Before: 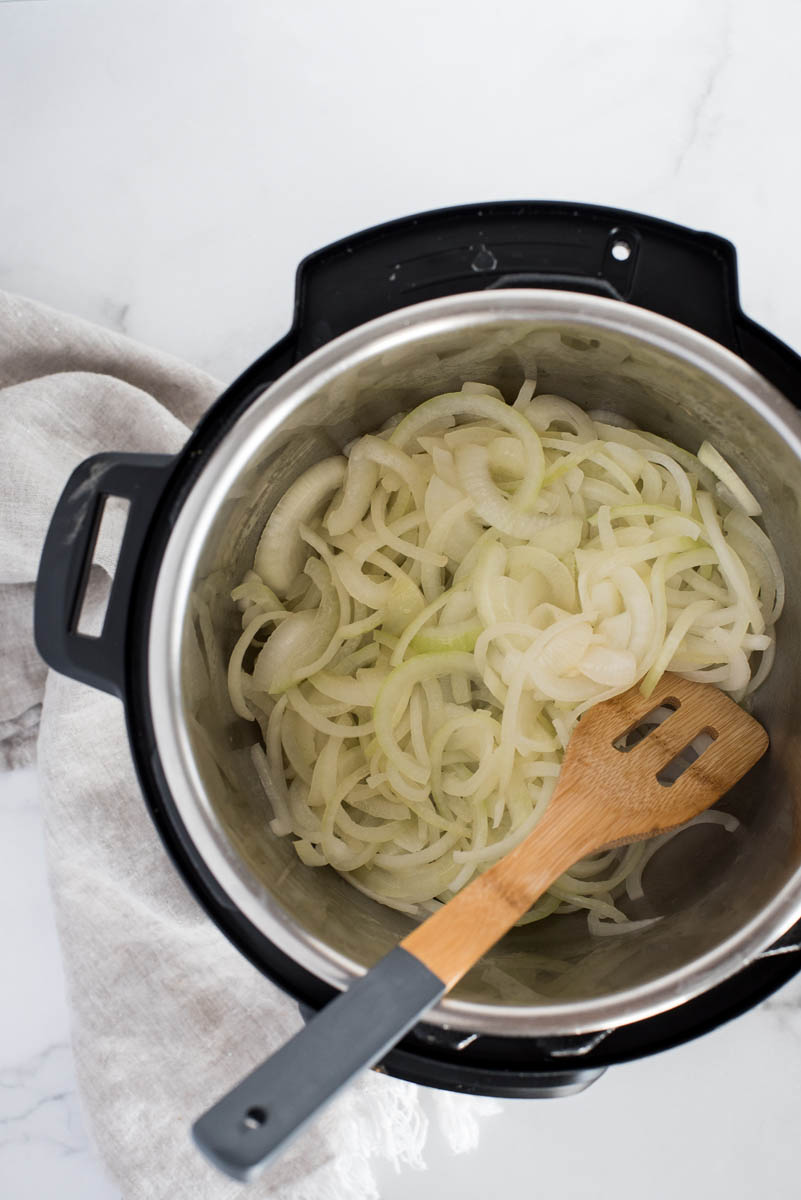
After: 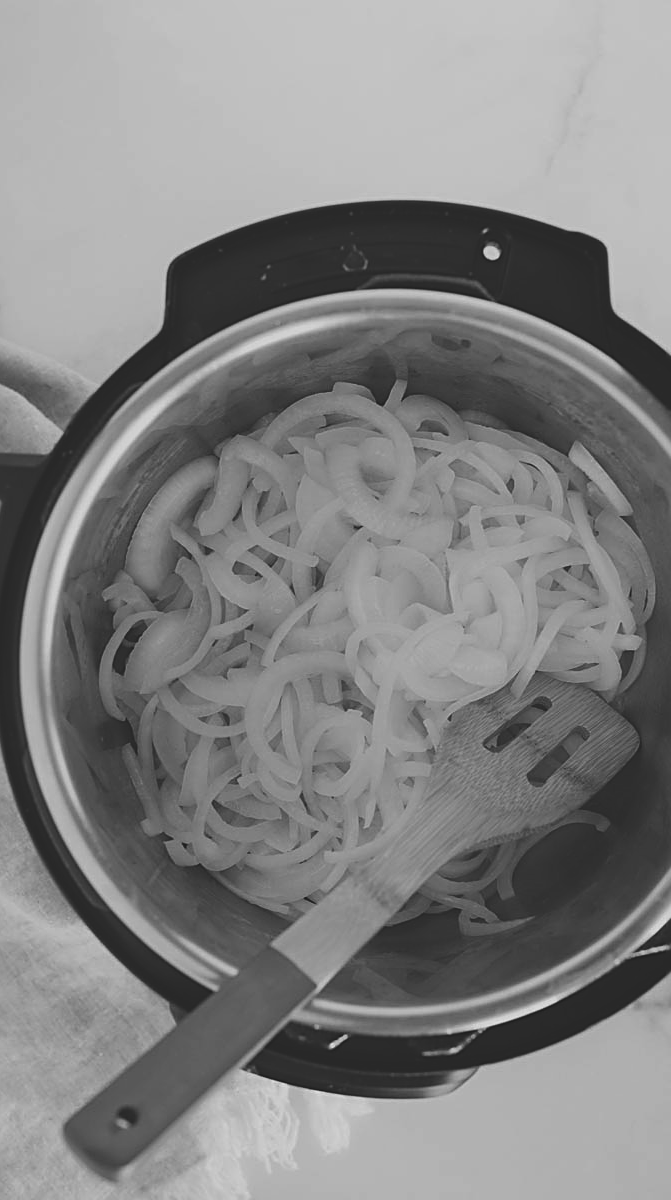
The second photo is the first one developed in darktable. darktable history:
exposure: black level correction -0.036, exposure -0.497 EV, compensate highlight preservation false
rgb levels: mode RGB, independent channels, levels [[0, 0.474, 1], [0, 0.5, 1], [0, 0.5, 1]]
crop: left 16.145%
sharpen: on, module defaults
base curve: curves: ch0 [(0, 0) (0.74, 0.67) (1, 1)]
white balance: red 0.988, blue 1.017
monochrome: a -35.87, b 49.73, size 1.7
contrast brightness saturation: contrast 0.09, saturation 0.28
